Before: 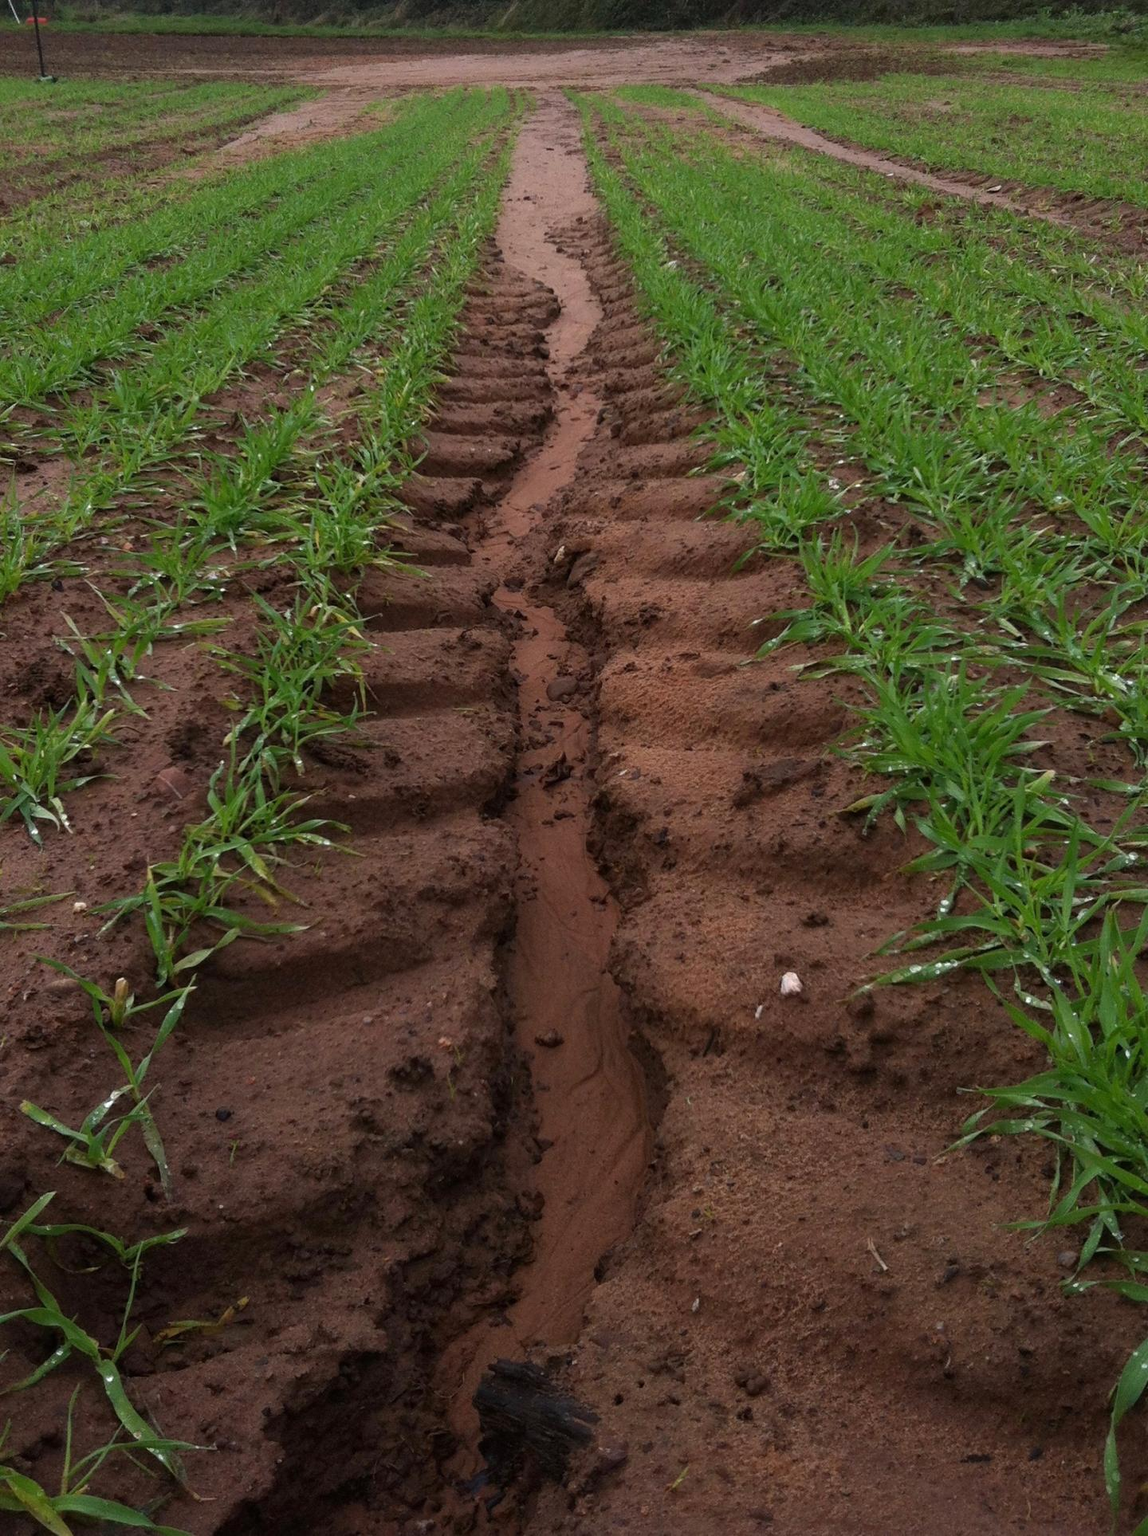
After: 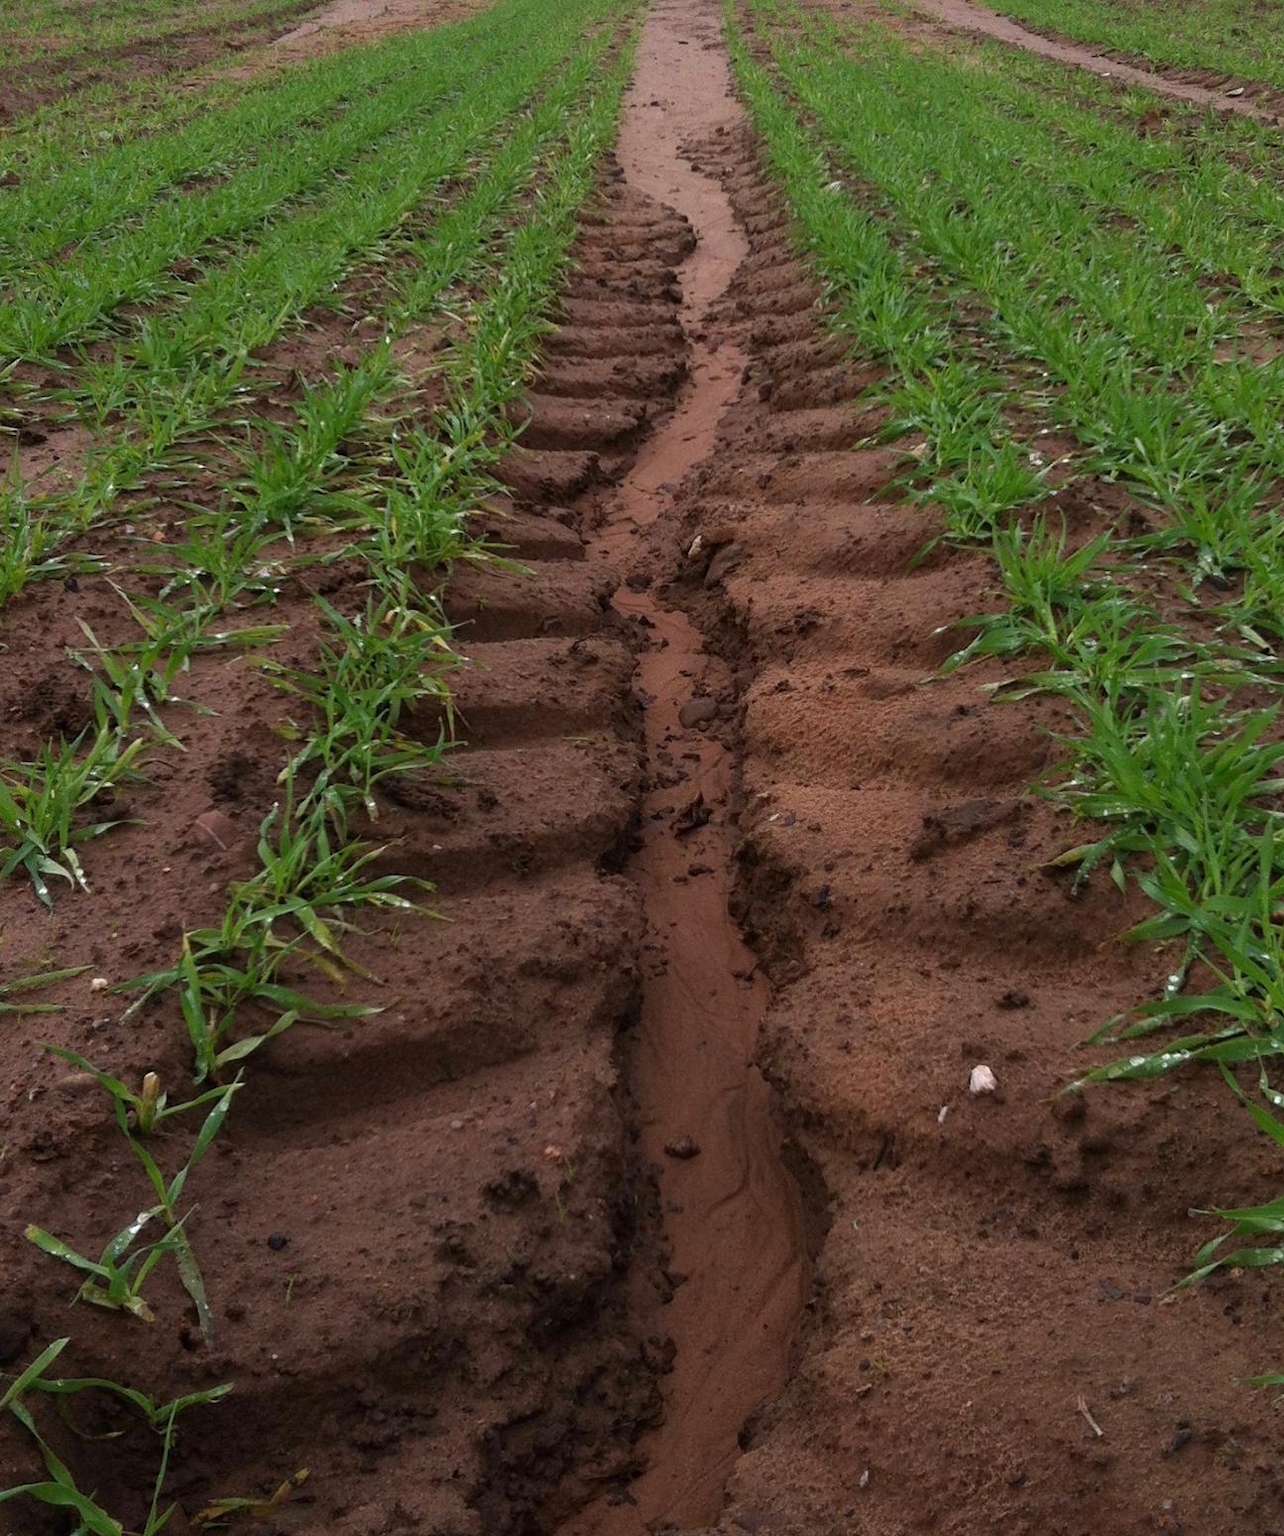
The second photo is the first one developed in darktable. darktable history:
crop: top 7.474%, right 9.894%, bottom 12.032%
